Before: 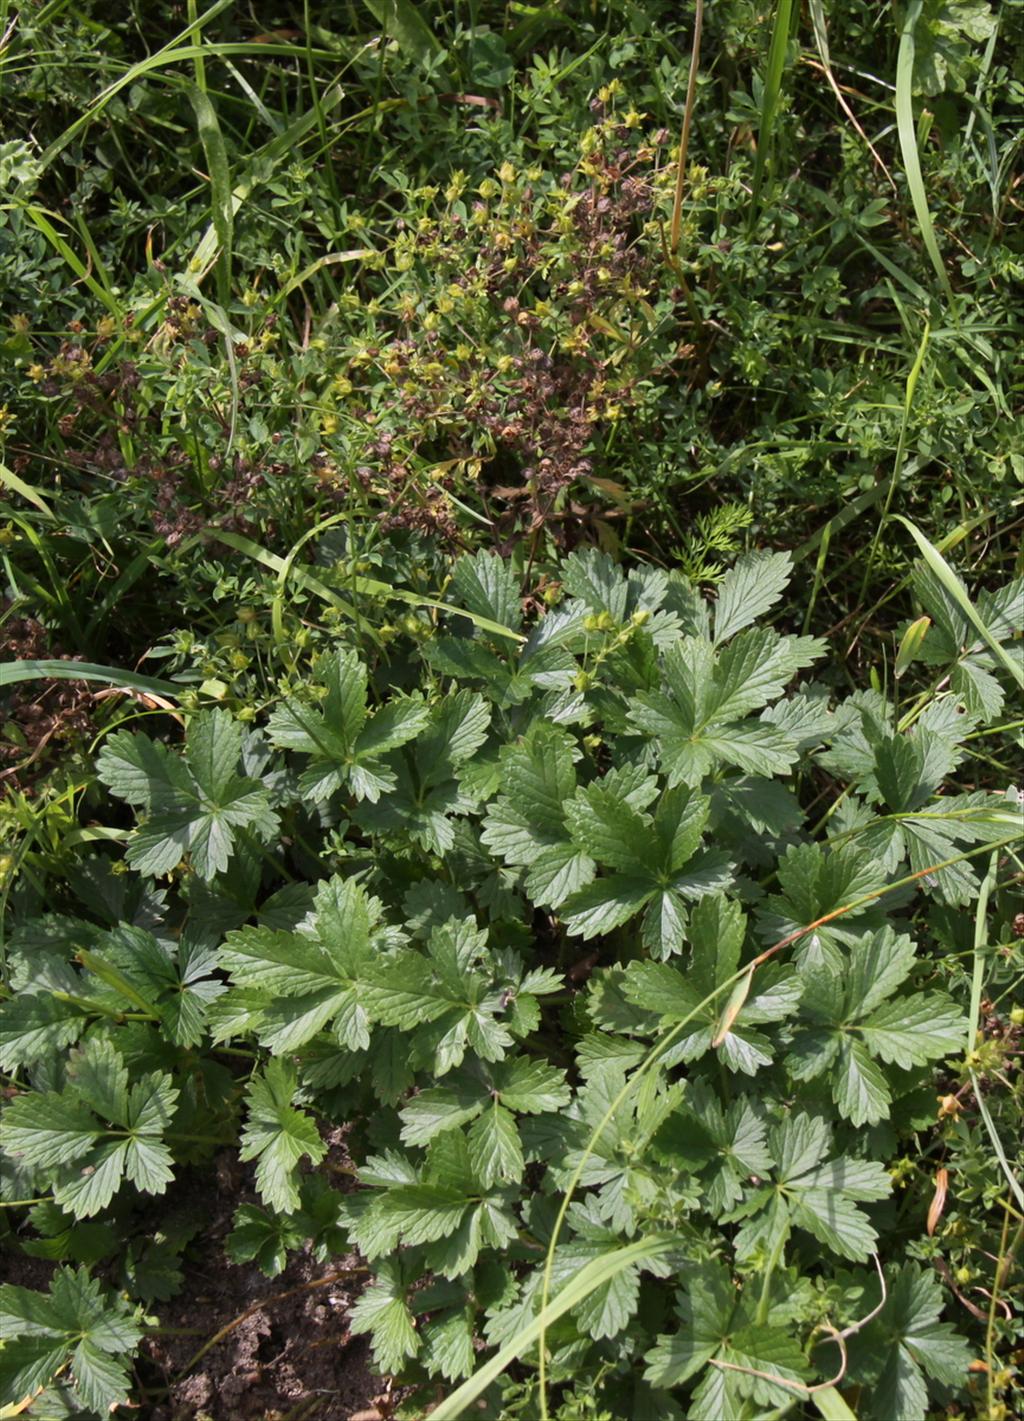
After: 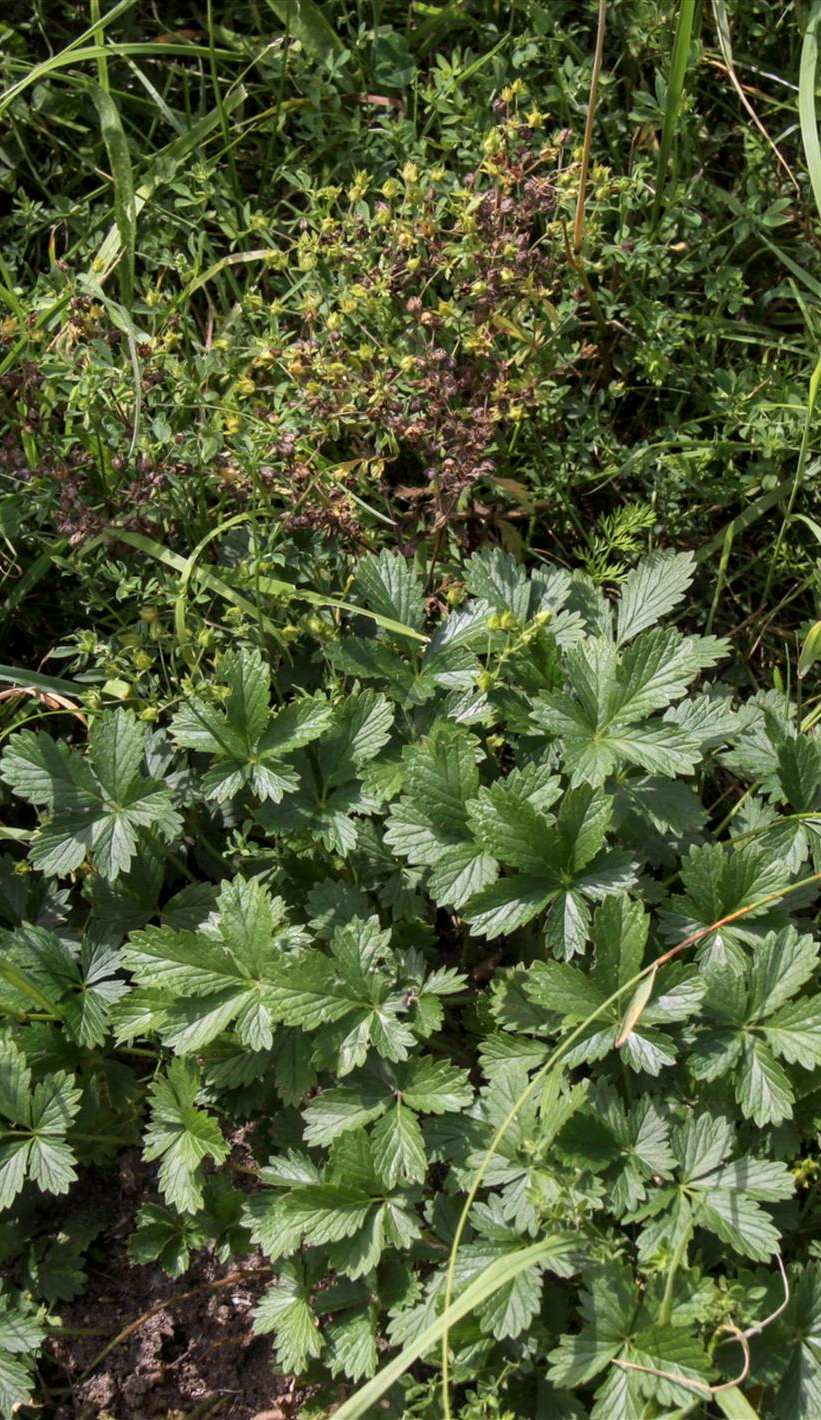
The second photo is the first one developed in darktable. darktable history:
local contrast: on, module defaults
crop and rotate: left 9.488%, right 10.272%
